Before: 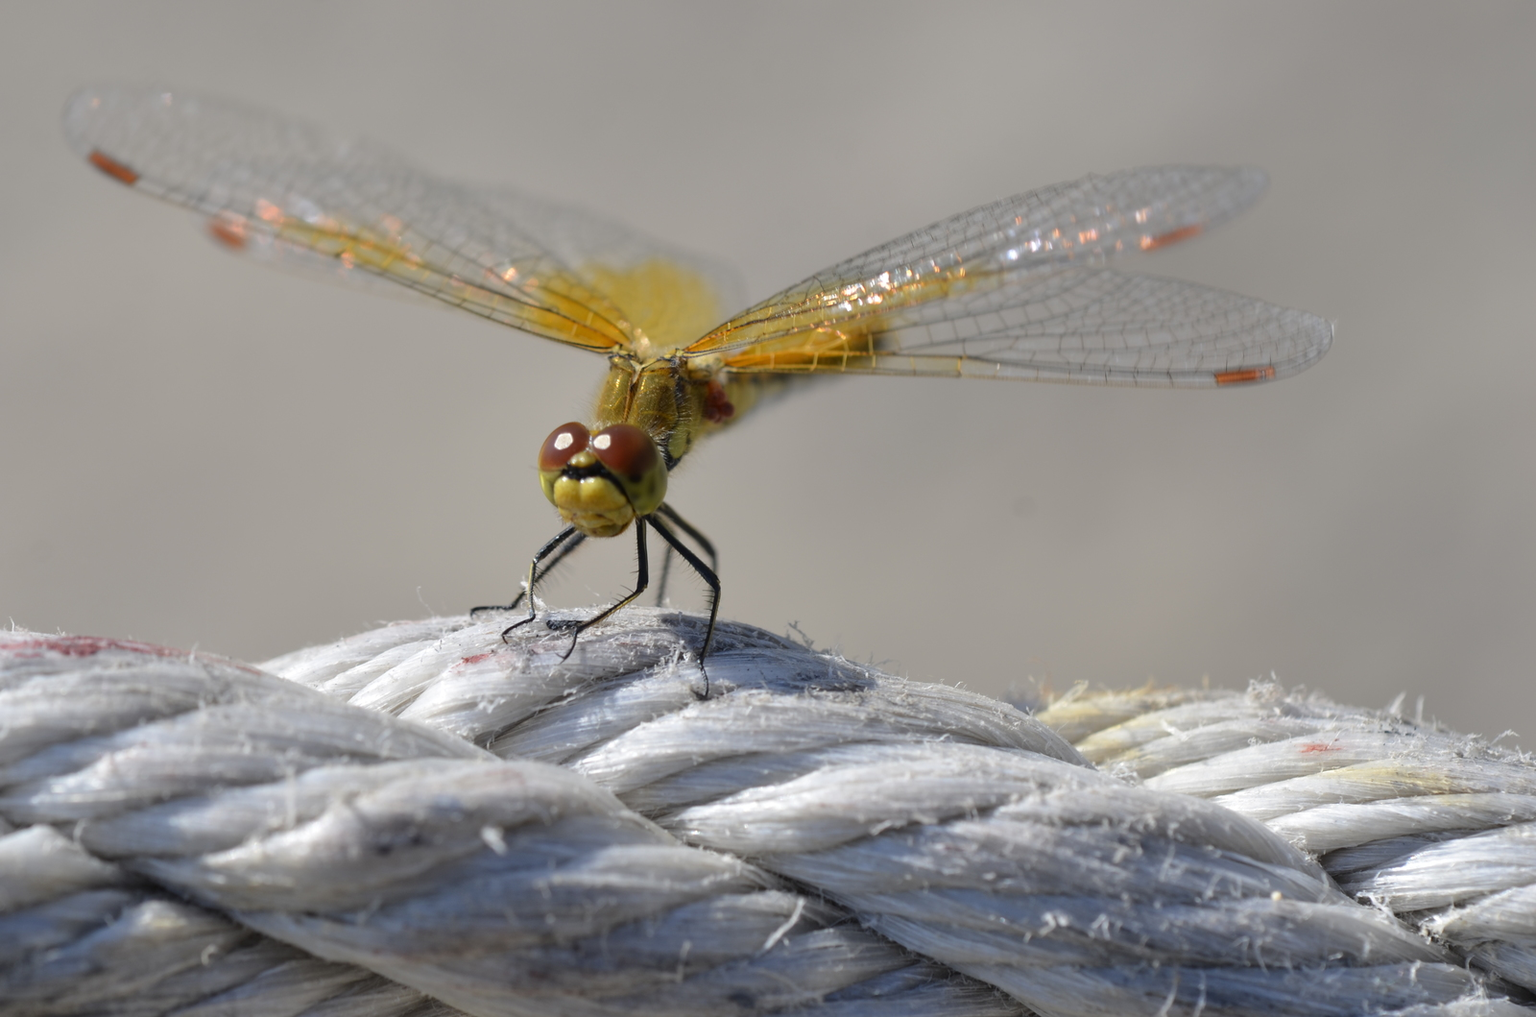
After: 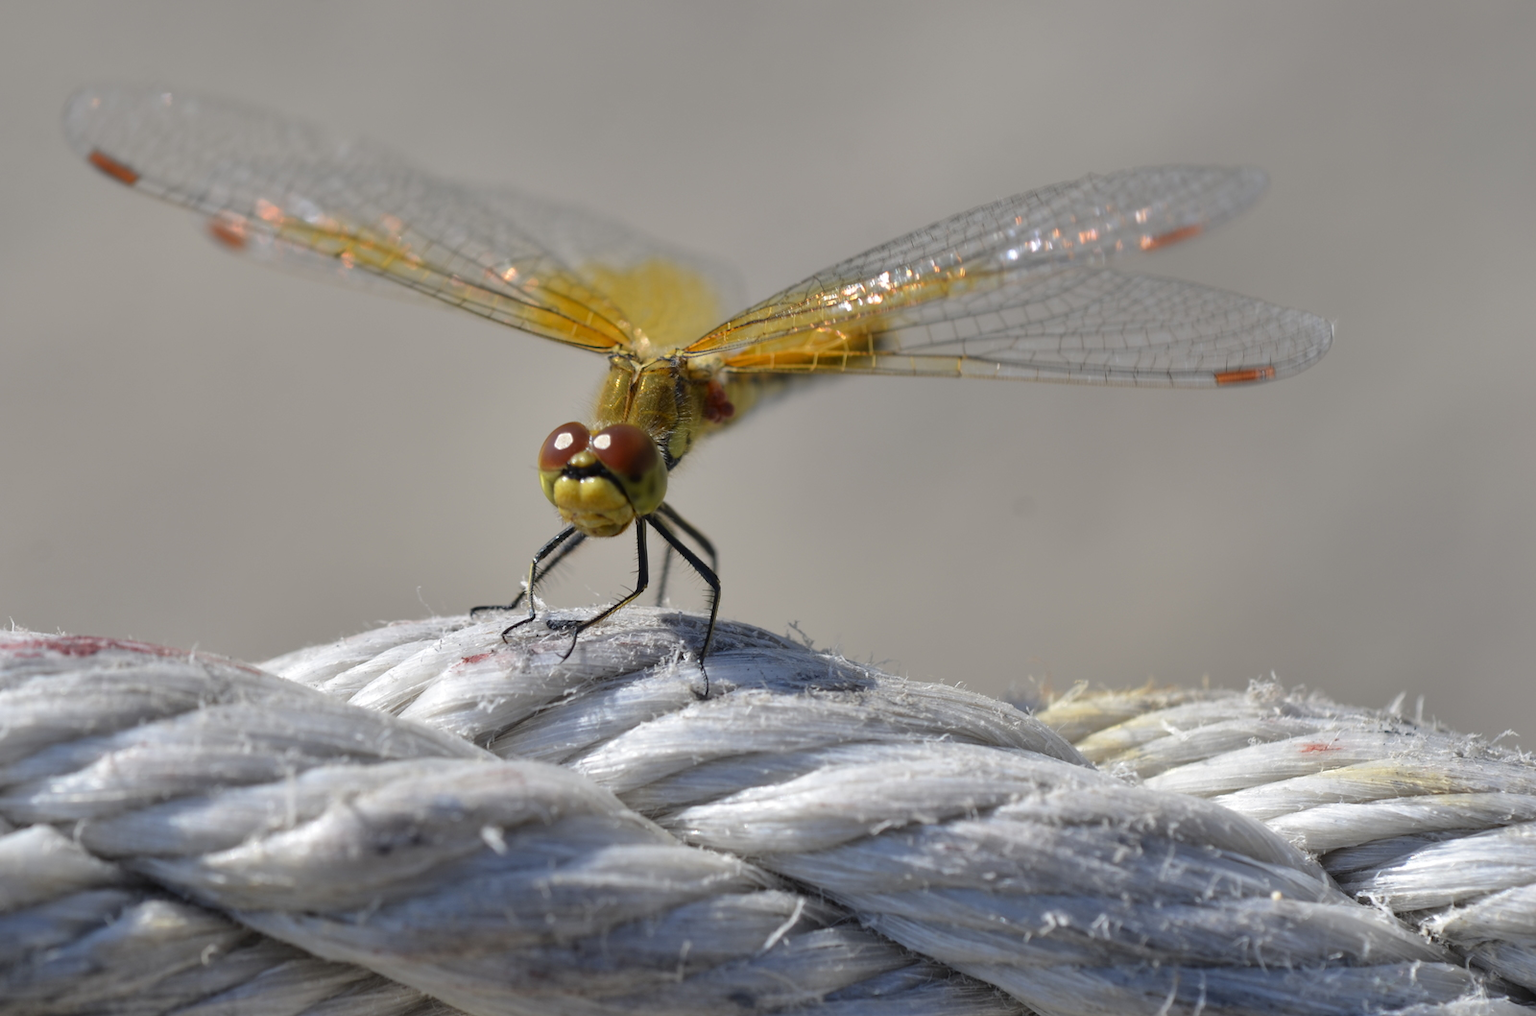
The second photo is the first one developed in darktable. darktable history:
shadows and highlights: shadows 22.7, highlights -48.71, soften with gaussian
color balance: on, module defaults
